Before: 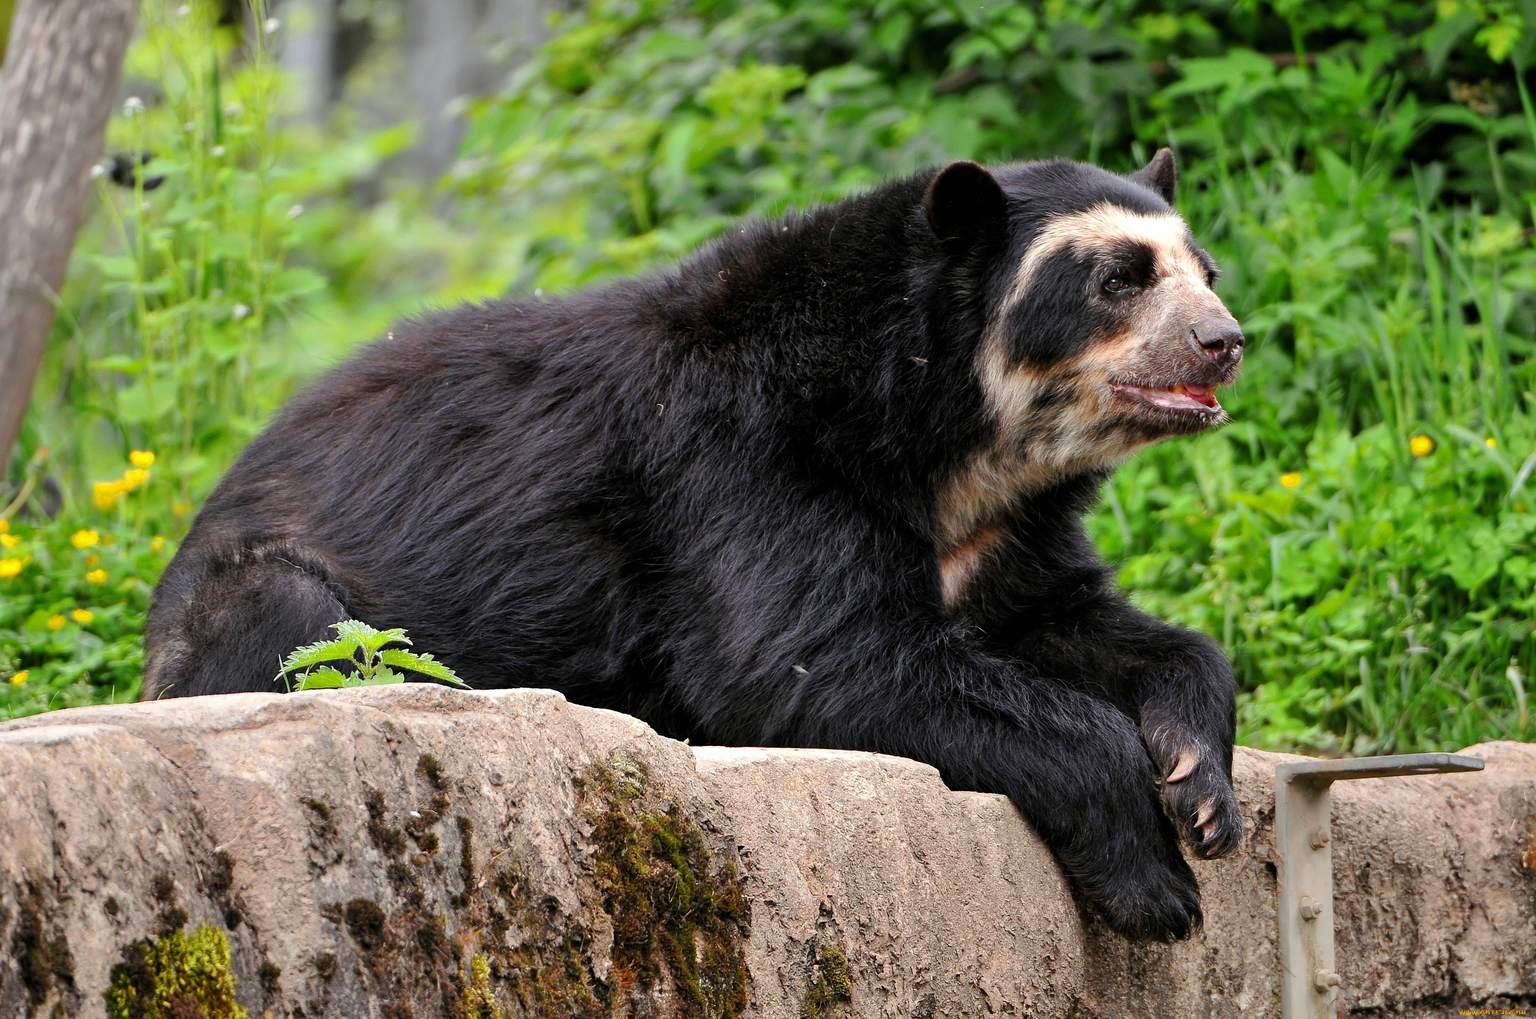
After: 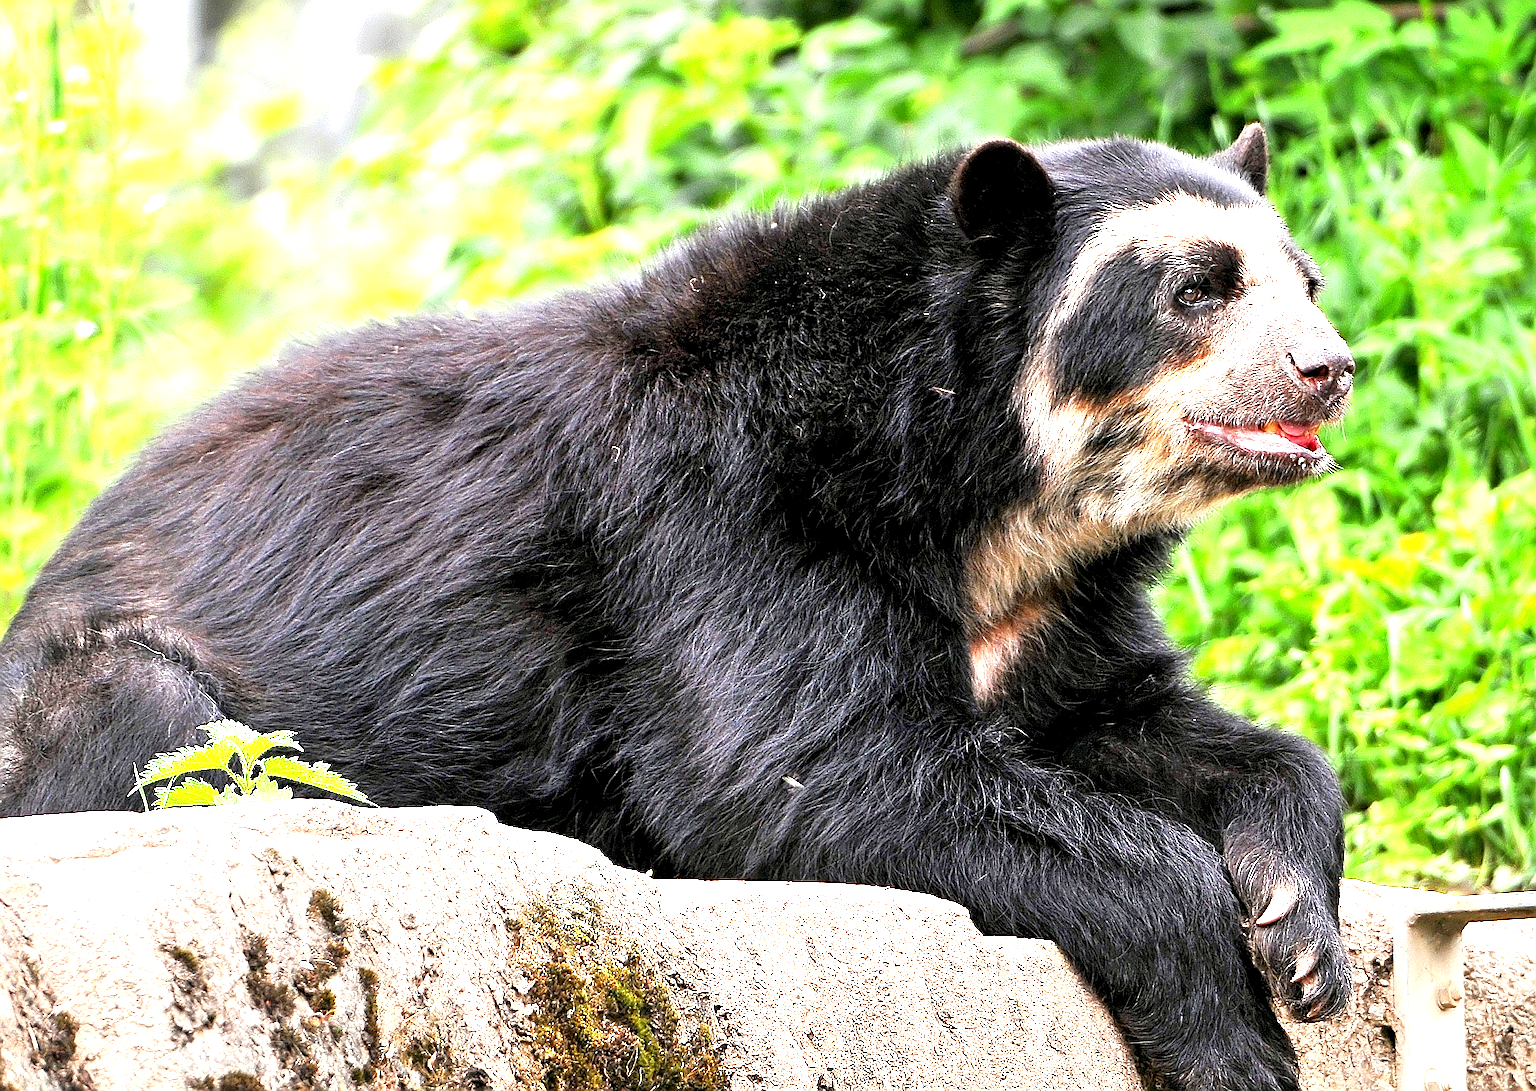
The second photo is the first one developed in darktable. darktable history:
sharpen: radius 1.419, amount 1.248, threshold 0.711
exposure: black level correction 0.001, exposure 1.818 EV, compensate highlight preservation false
crop: left 11.299%, top 5.006%, right 9.579%, bottom 10.267%
